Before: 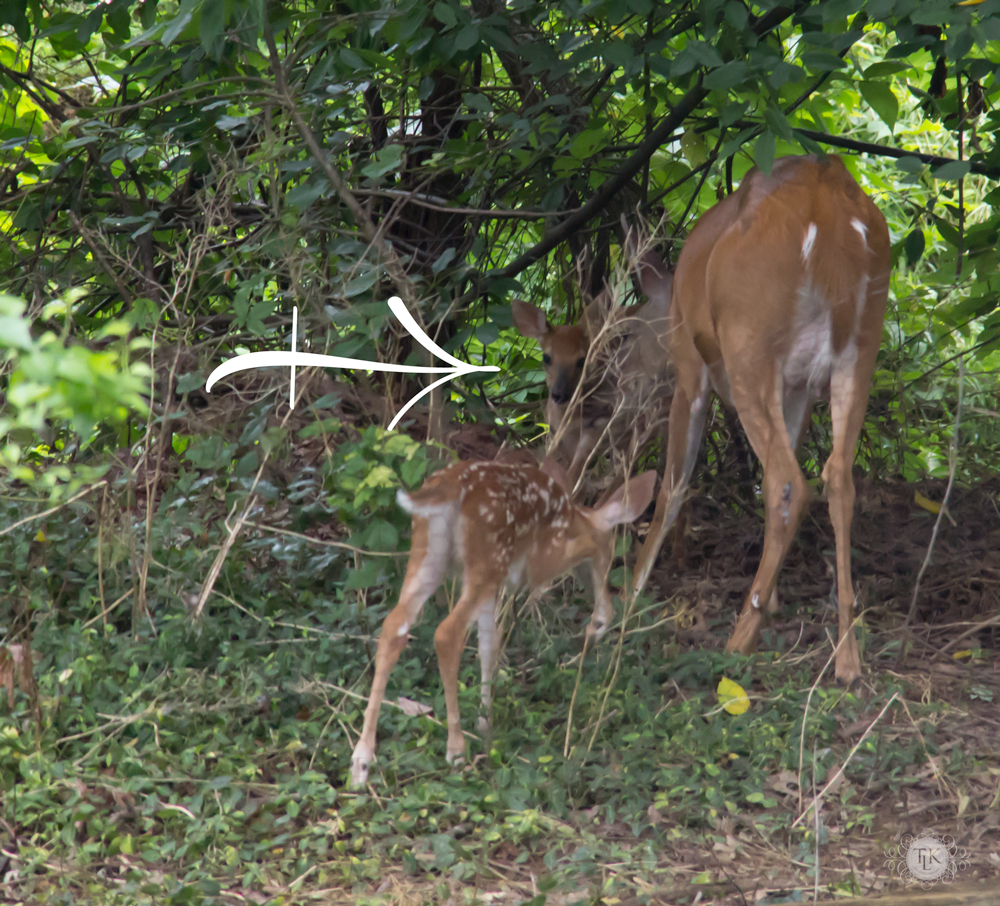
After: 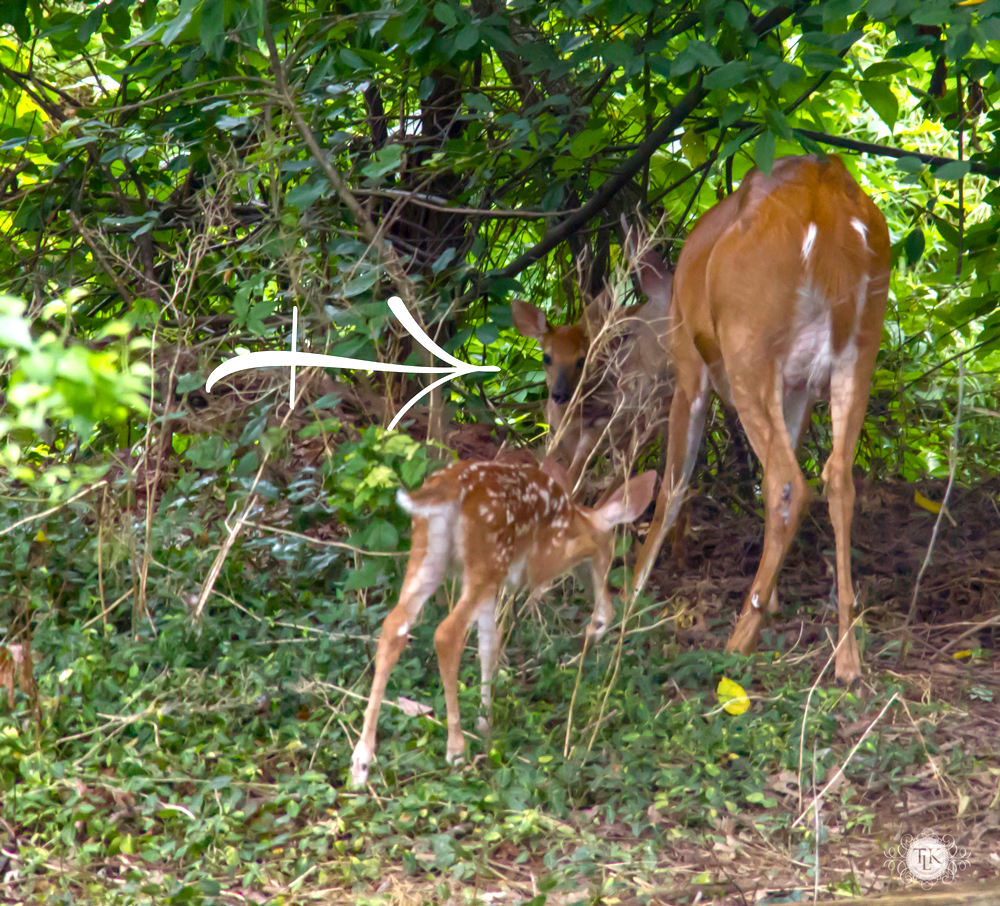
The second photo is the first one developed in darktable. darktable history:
color balance rgb: linear chroma grading › shadows -2.2%, linear chroma grading › highlights -15%, linear chroma grading › global chroma -10%, linear chroma grading › mid-tones -10%, perceptual saturation grading › global saturation 45%, perceptual saturation grading › highlights -50%, perceptual saturation grading › shadows 30%, perceptual brilliance grading › global brilliance 18%, global vibrance 45%
local contrast: on, module defaults
